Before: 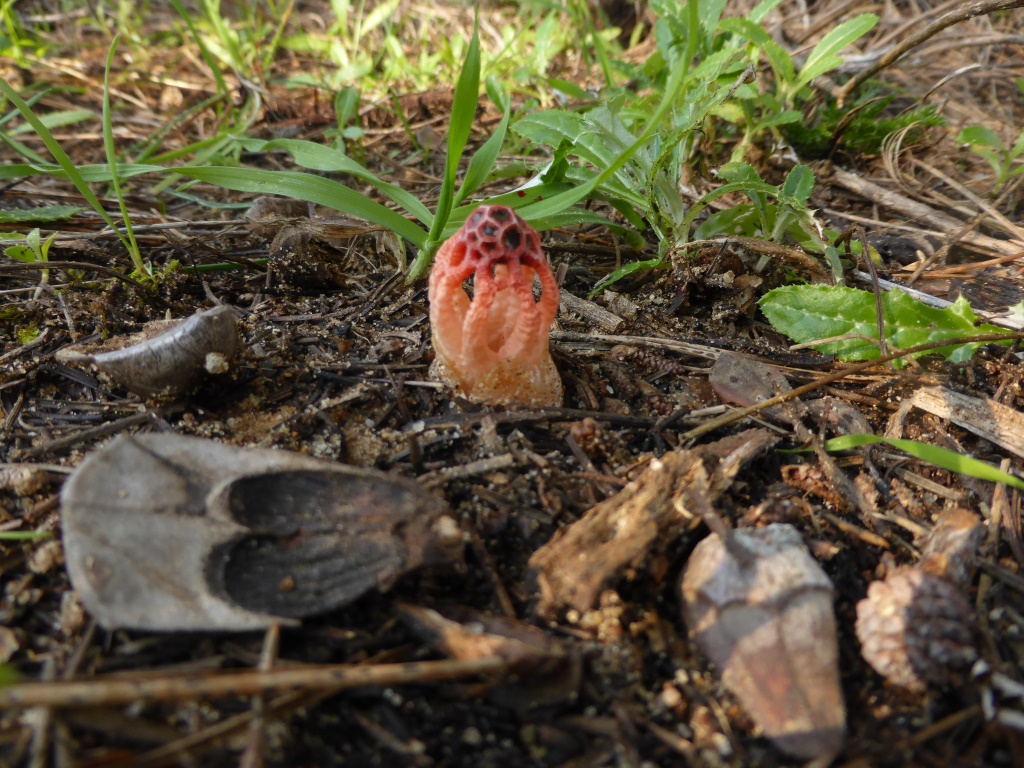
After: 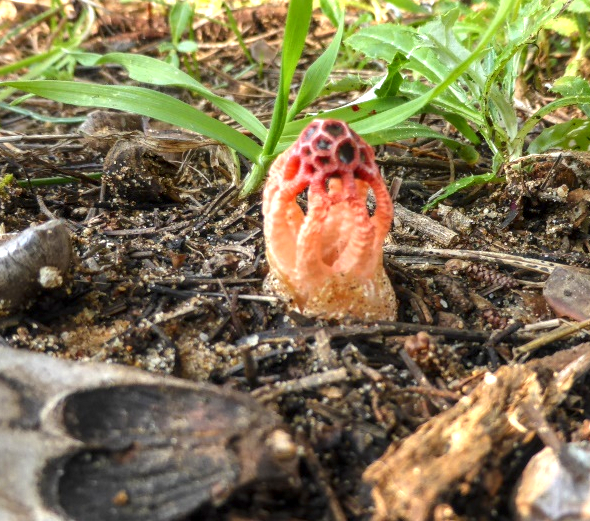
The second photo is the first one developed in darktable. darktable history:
exposure: black level correction 0, exposure 1.107 EV, compensate highlight preservation false
crop: left 16.212%, top 11.231%, right 26.129%, bottom 20.843%
local contrast: on, module defaults
